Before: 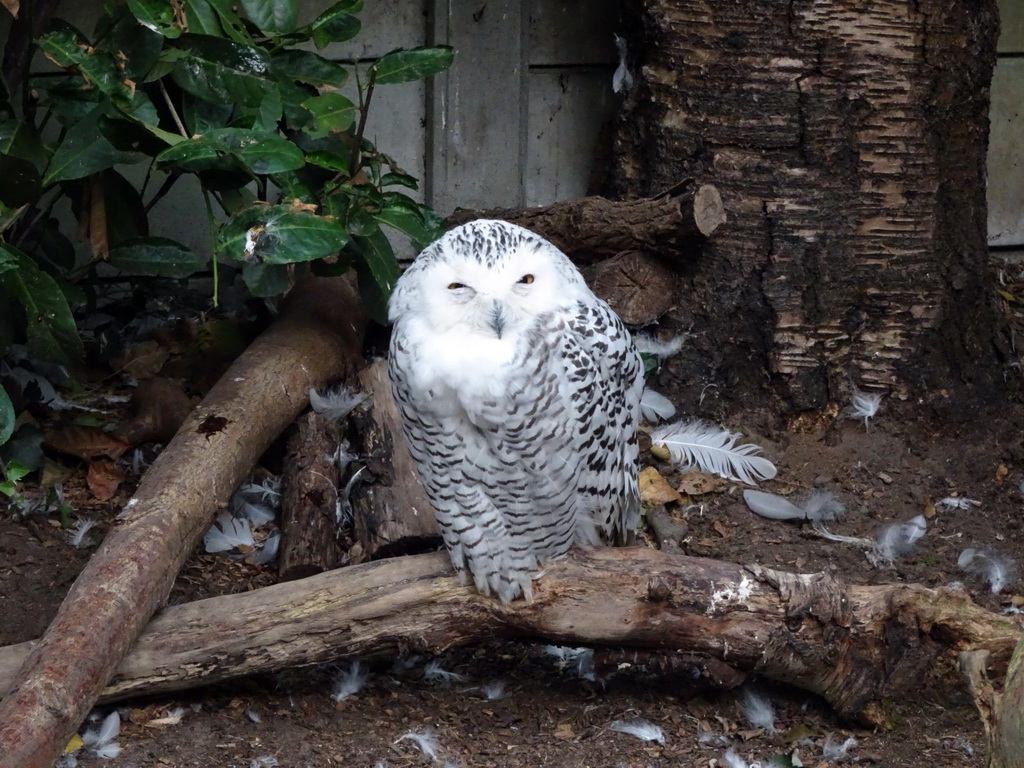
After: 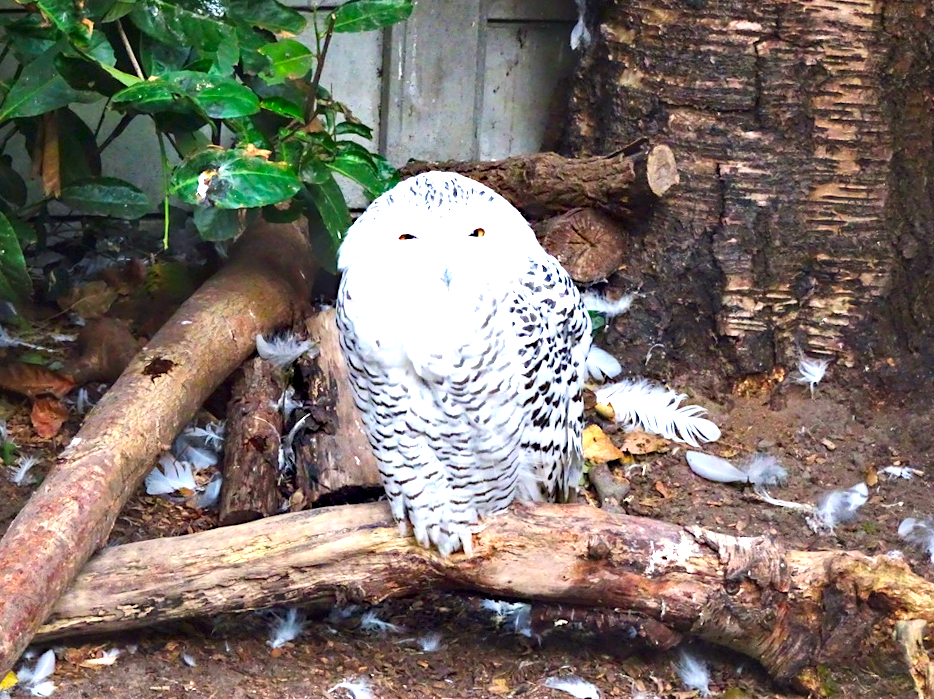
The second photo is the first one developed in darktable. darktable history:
exposure: black level correction 0, exposure 1.2 EV, compensate highlight preservation false
base curve: curves: ch0 [(0, 0) (0.989, 0.992)], fusion 1, preserve colors none
crop and rotate: angle -2.07°, left 3.074%, top 4.15%, right 1.353%, bottom 0.486%
contrast brightness saturation: saturation 0.485
